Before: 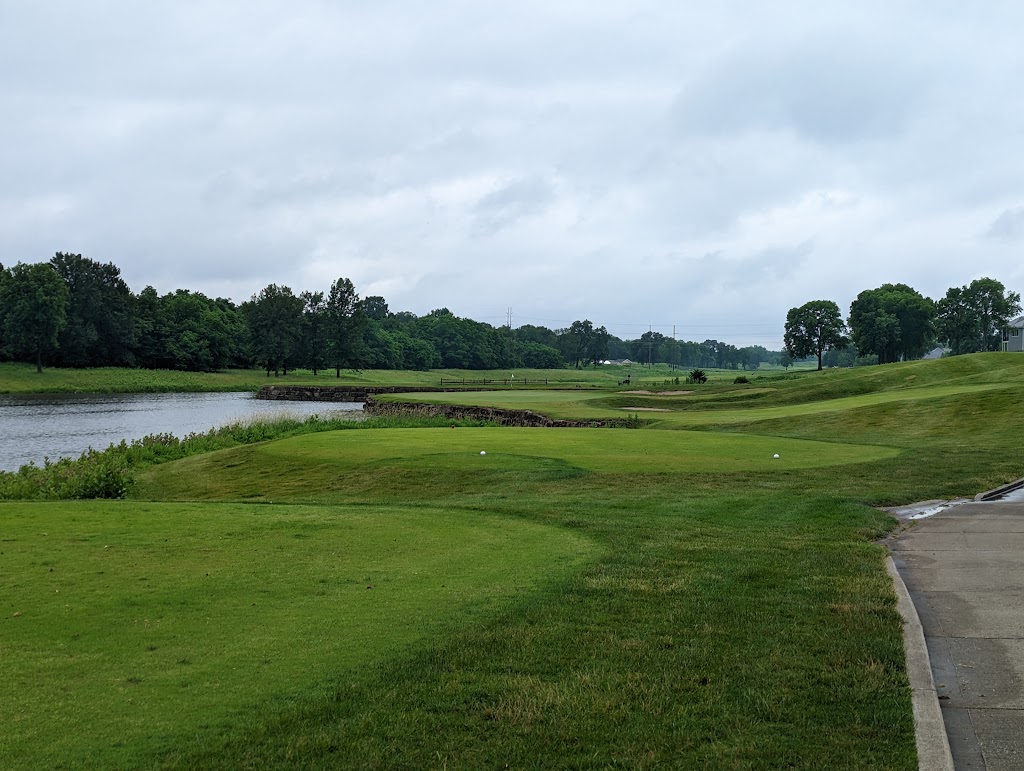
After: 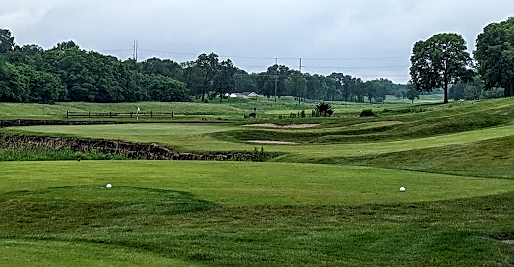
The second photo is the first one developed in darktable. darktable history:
shadows and highlights: shadows -54.3, highlights 86.09, soften with gaussian
local contrast: detail 150%
crop: left 36.607%, top 34.735%, right 13.146%, bottom 30.611%
sharpen: on, module defaults
